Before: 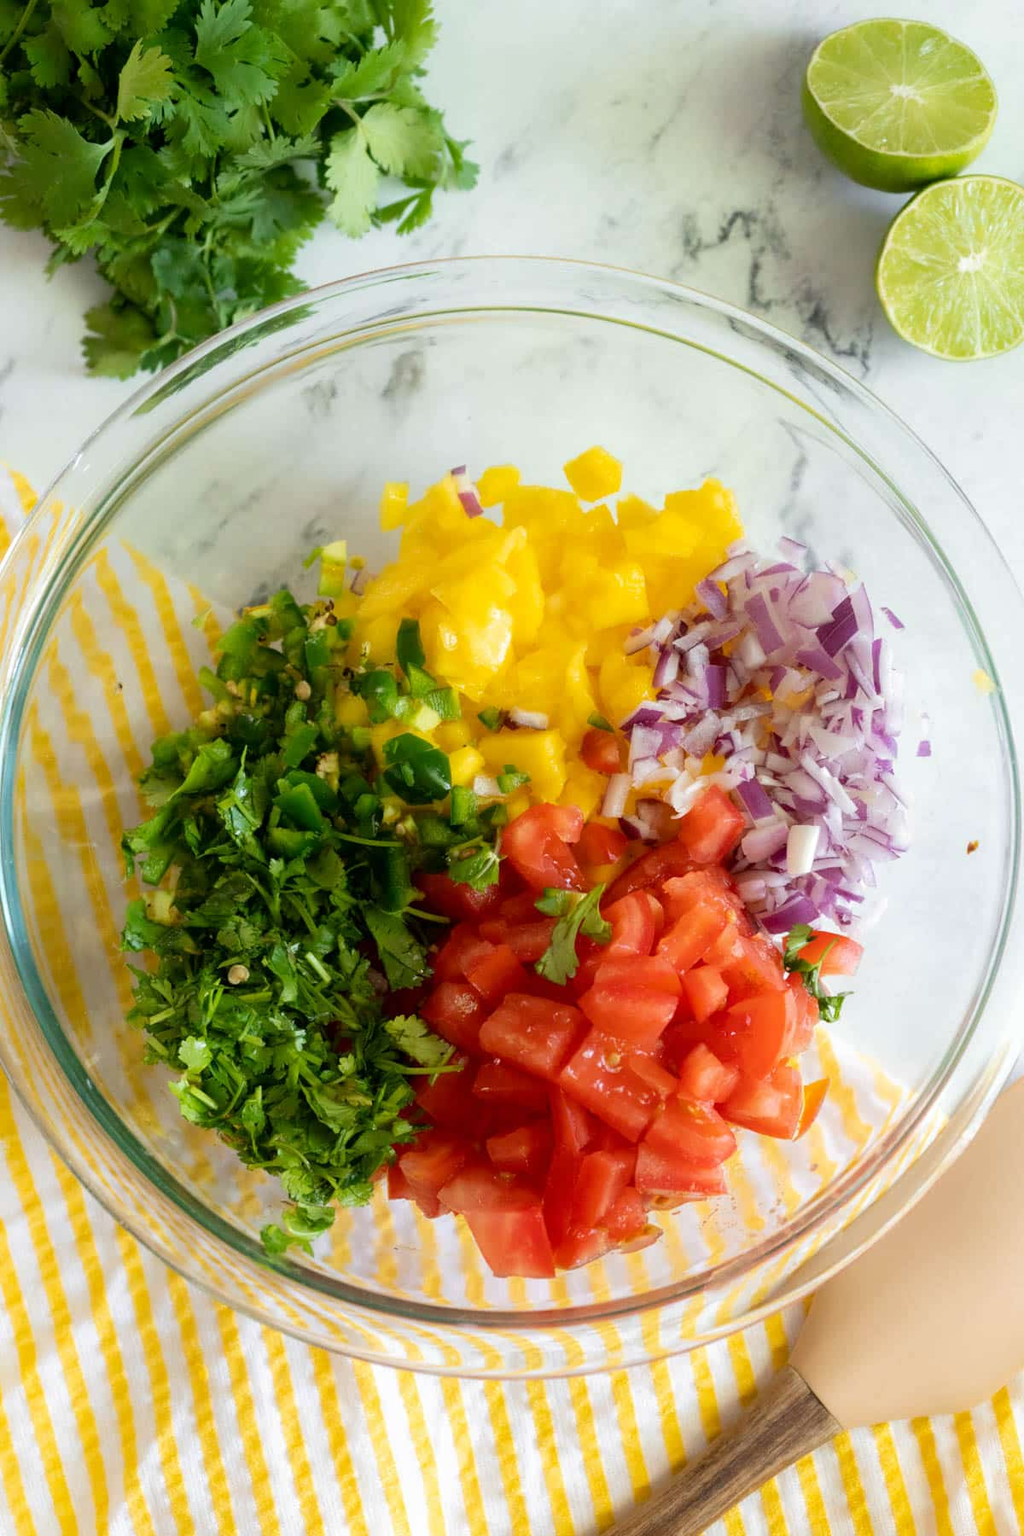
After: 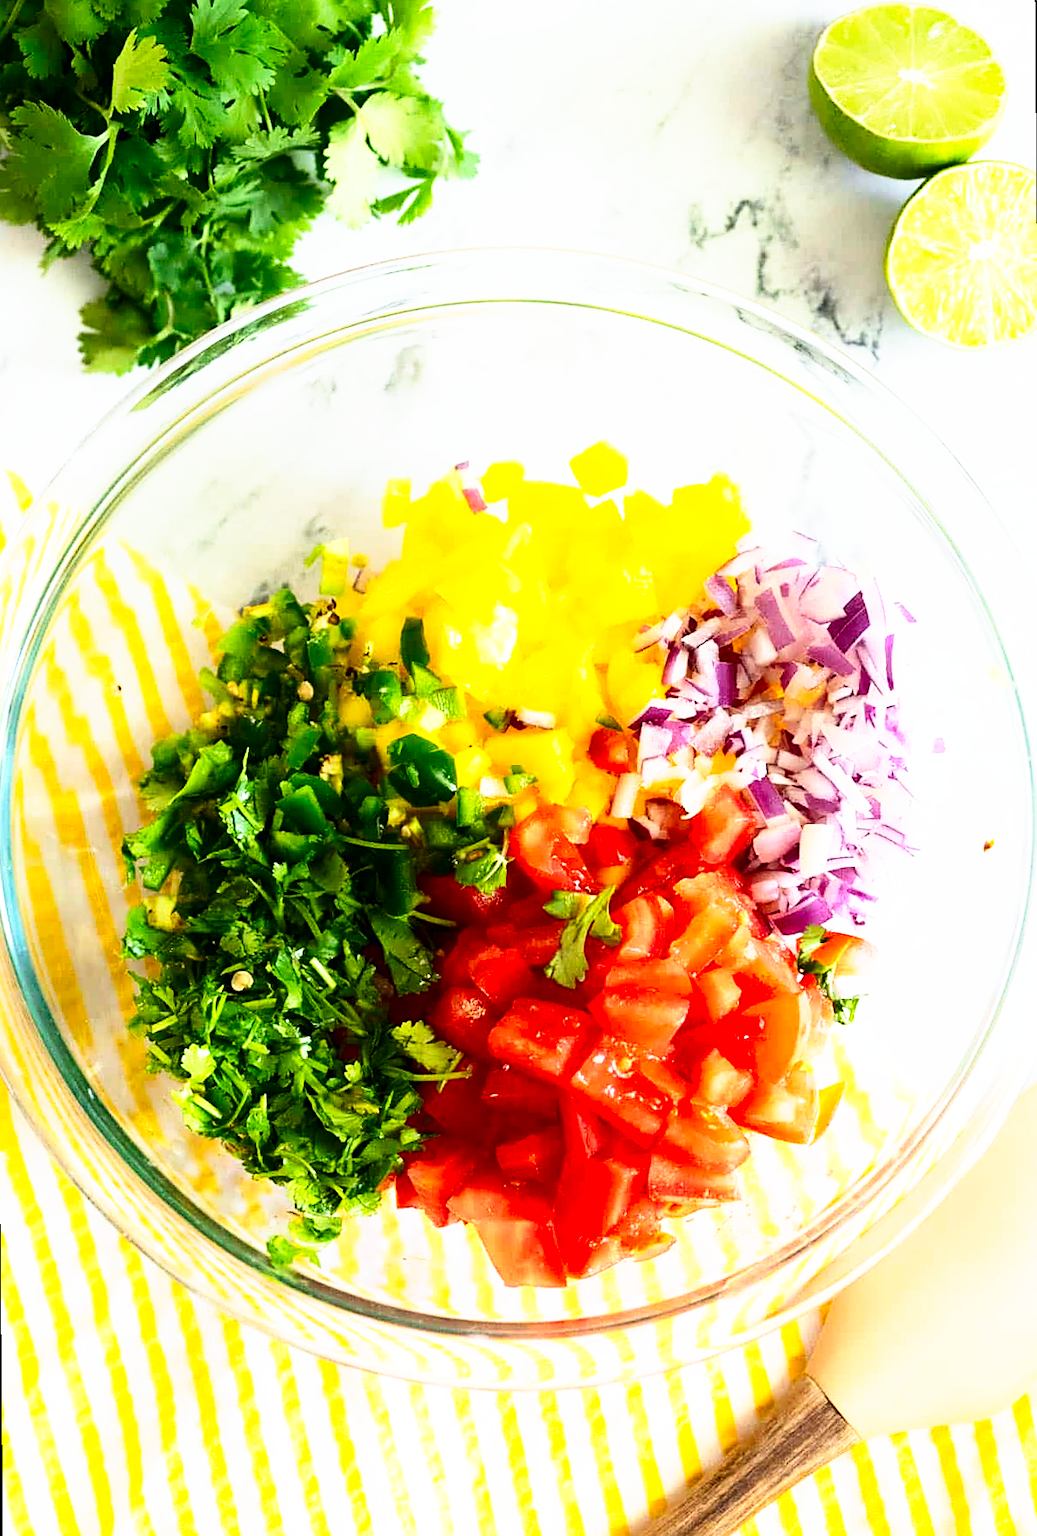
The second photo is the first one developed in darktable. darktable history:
rotate and perspective: rotation -0.45°, automatic cropping original format, crop left 0.008, crop right 0.992, crop top 0.012, crop bottom 0.988
base curve: curves: ch0 [(0, 0) (0.495, 0.917) (1, 1)], preserve colors none
contrast brightness saturation: contrast 0.21, brightness -0.11, saturation 0.21
sharpen: on, module defaults
exposure: compensate highlight preservation false
